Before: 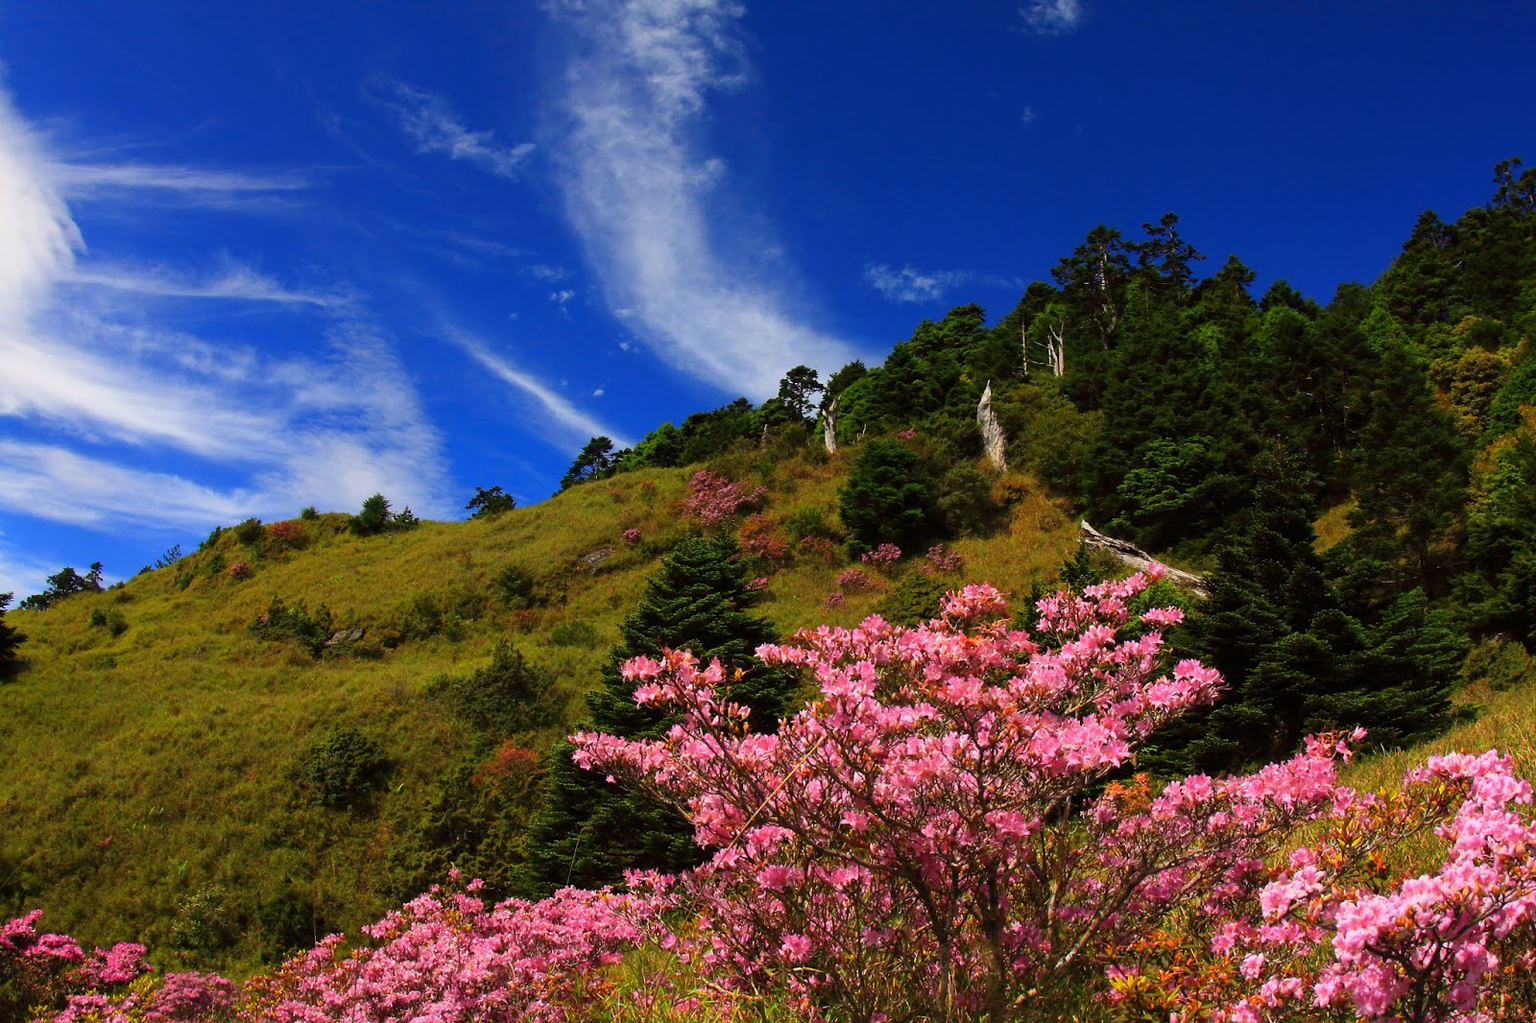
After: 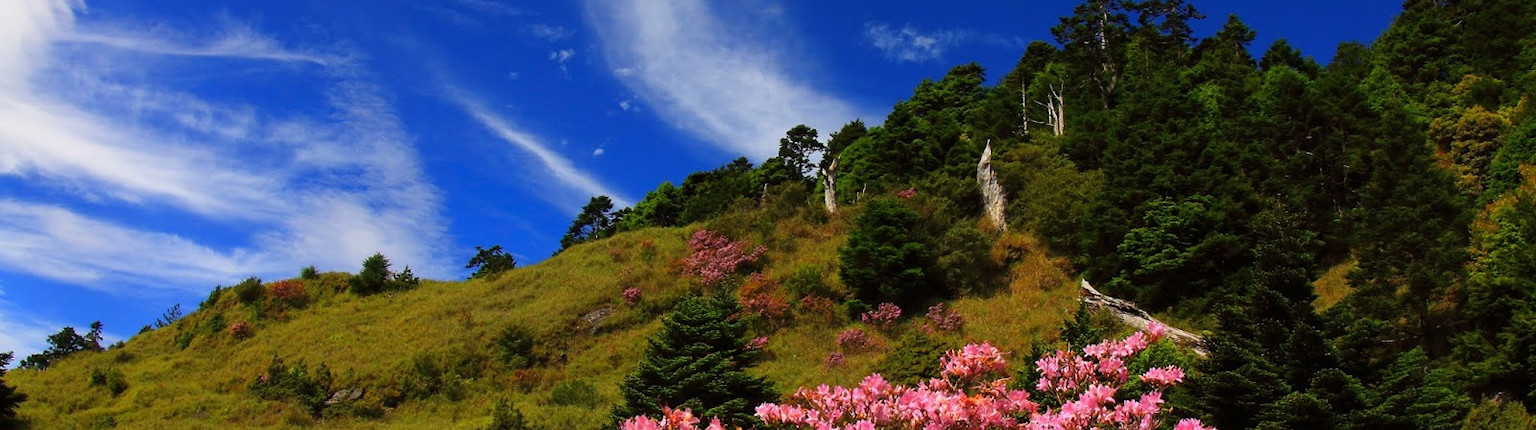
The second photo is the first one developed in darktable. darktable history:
crop and rotate: top 23.61%, bottom 34.299%
